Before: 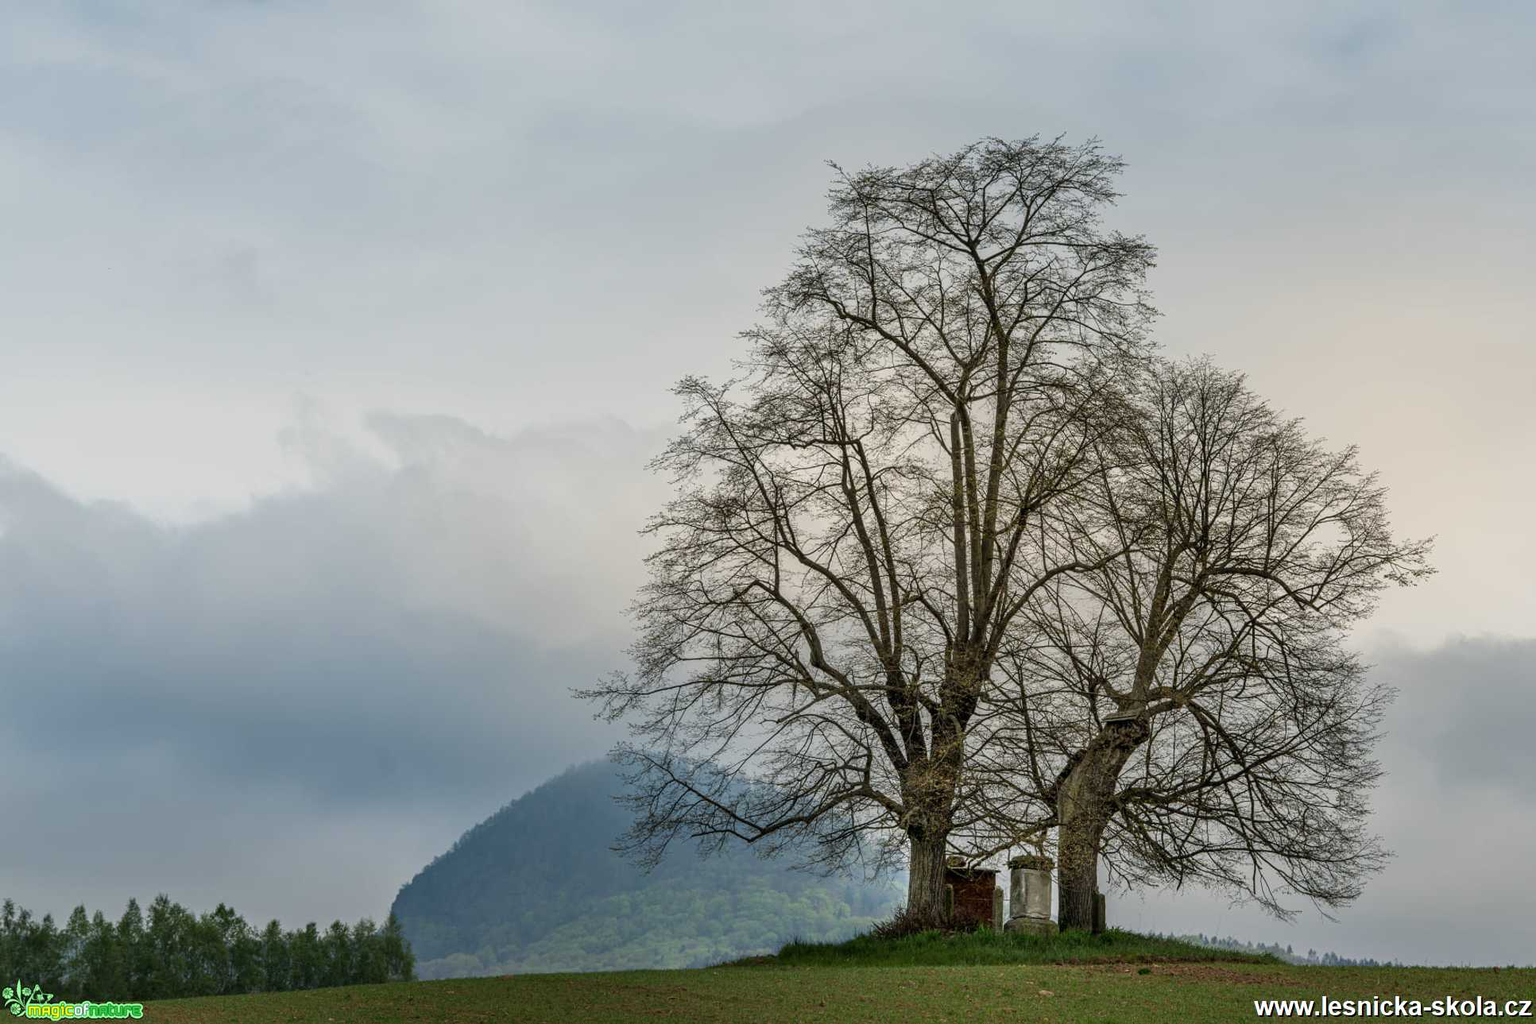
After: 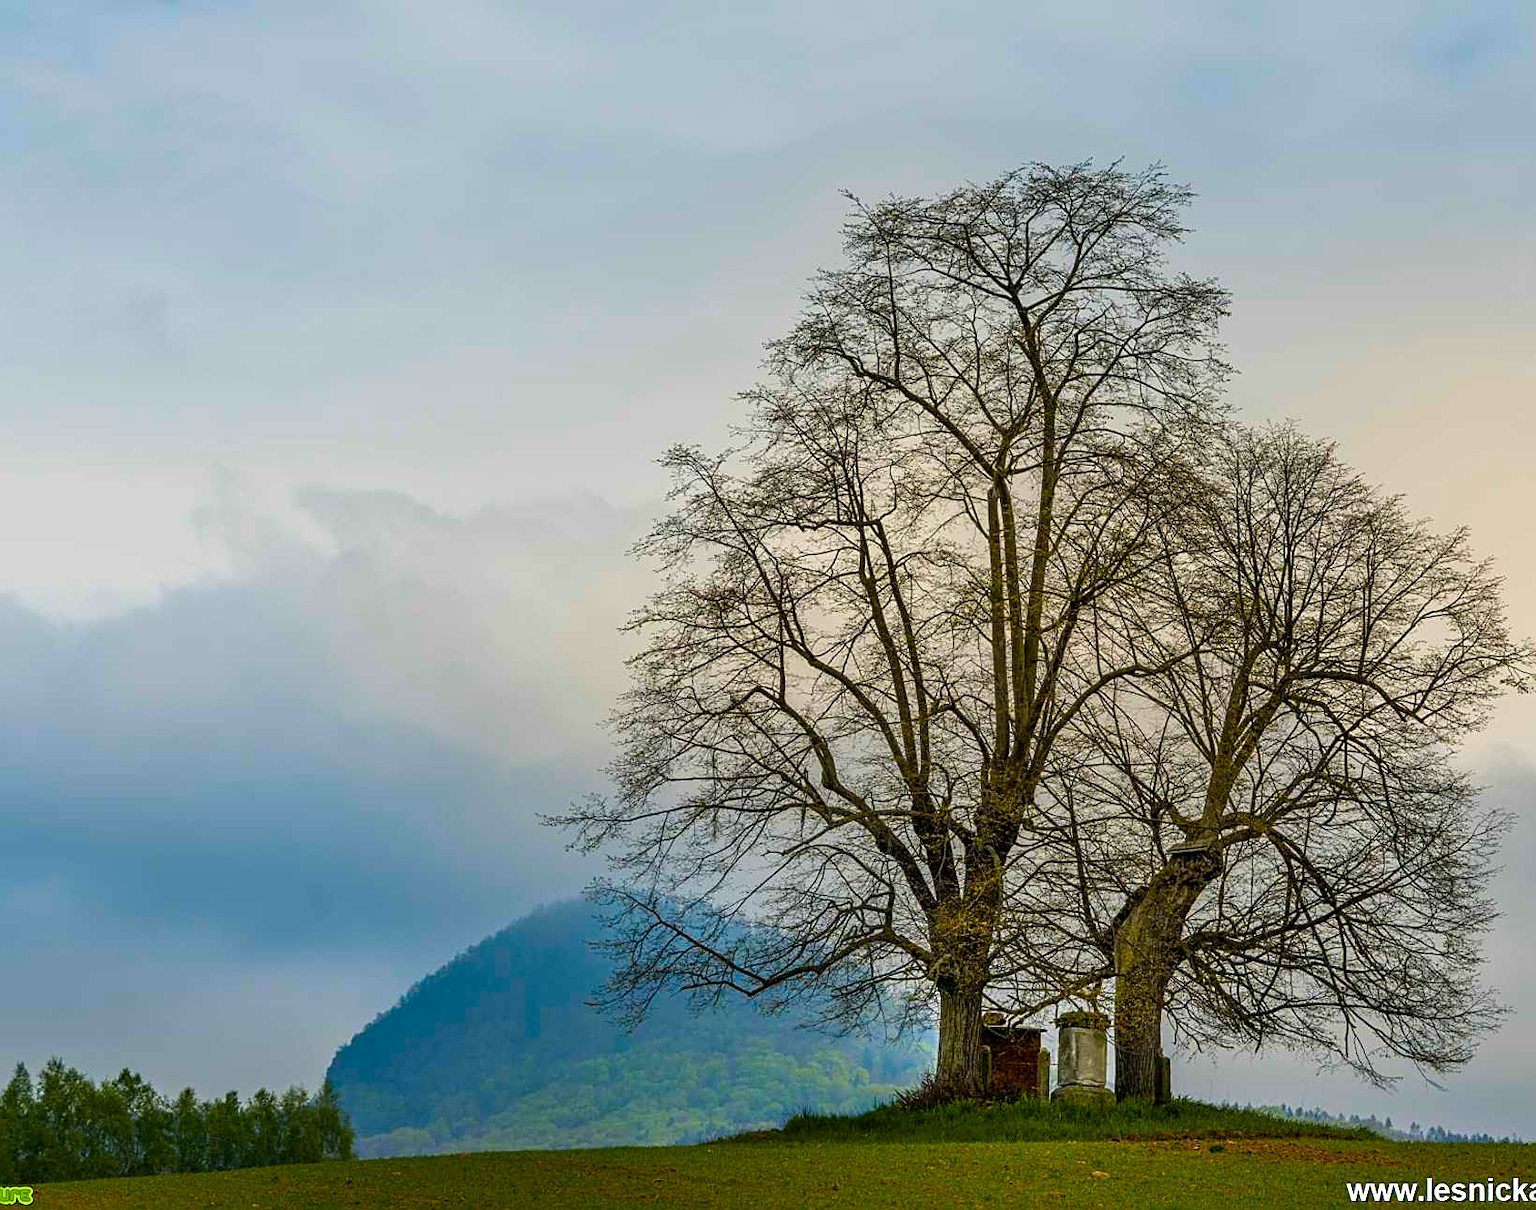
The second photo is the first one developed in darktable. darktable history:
sharpen: on, module defaults
crop: left 7.544%, right 7.823%
color balance rgb: linear chroma grading › global chroma 49.437%, perceptual saturation grading › global saturation 40.543%
color zones: curves: ch2 [(0, 0.5) (0.143, 0.5) (0.286, 0.489) (0.415, 0.421) (0.571, 0.5) (0.714, 0.5) (0.857, 0.5) (1, 0.5)]
